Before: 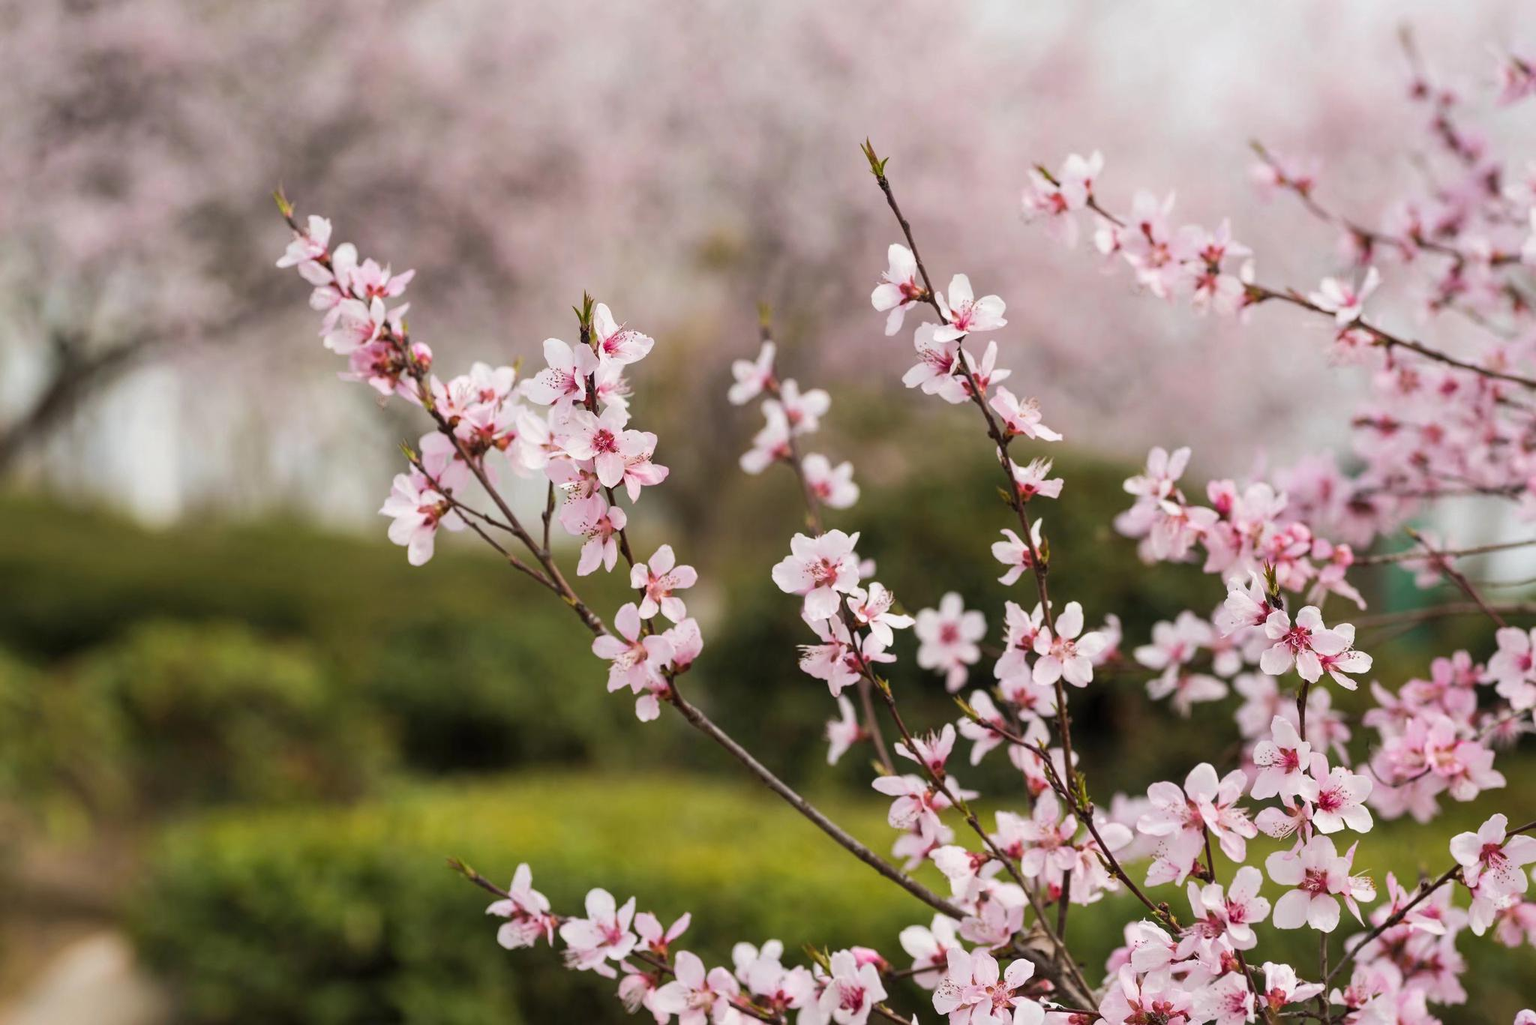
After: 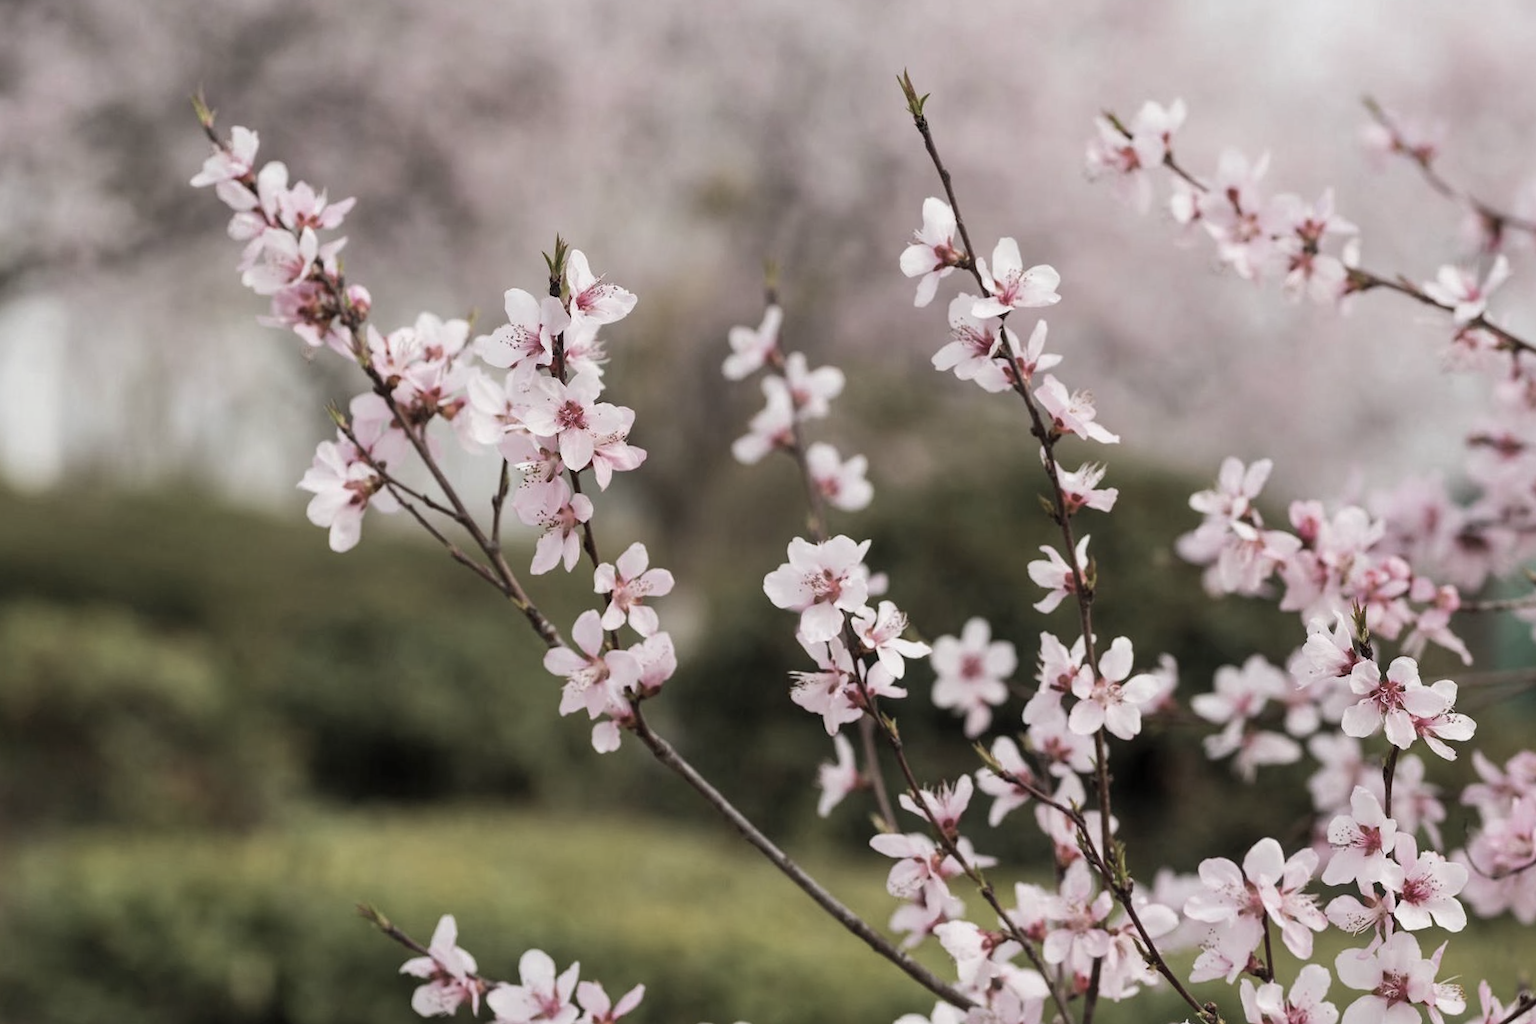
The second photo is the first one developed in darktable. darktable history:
crop and rotate: angle -3.04°, left 5.333%, top 5.177%, right 4.598%, bottom 4.765%
exposure: exposure -0.046 EV, compensate highlight preservation false
color zones: curves: ch1 [(0, 0.292) (0.001, 0.292) (0.2, 0.264) (0.4, 0.248) (0.6, 0.248) (0.8, 0.264) (0.999, 0.292) (1, 0.292)]
